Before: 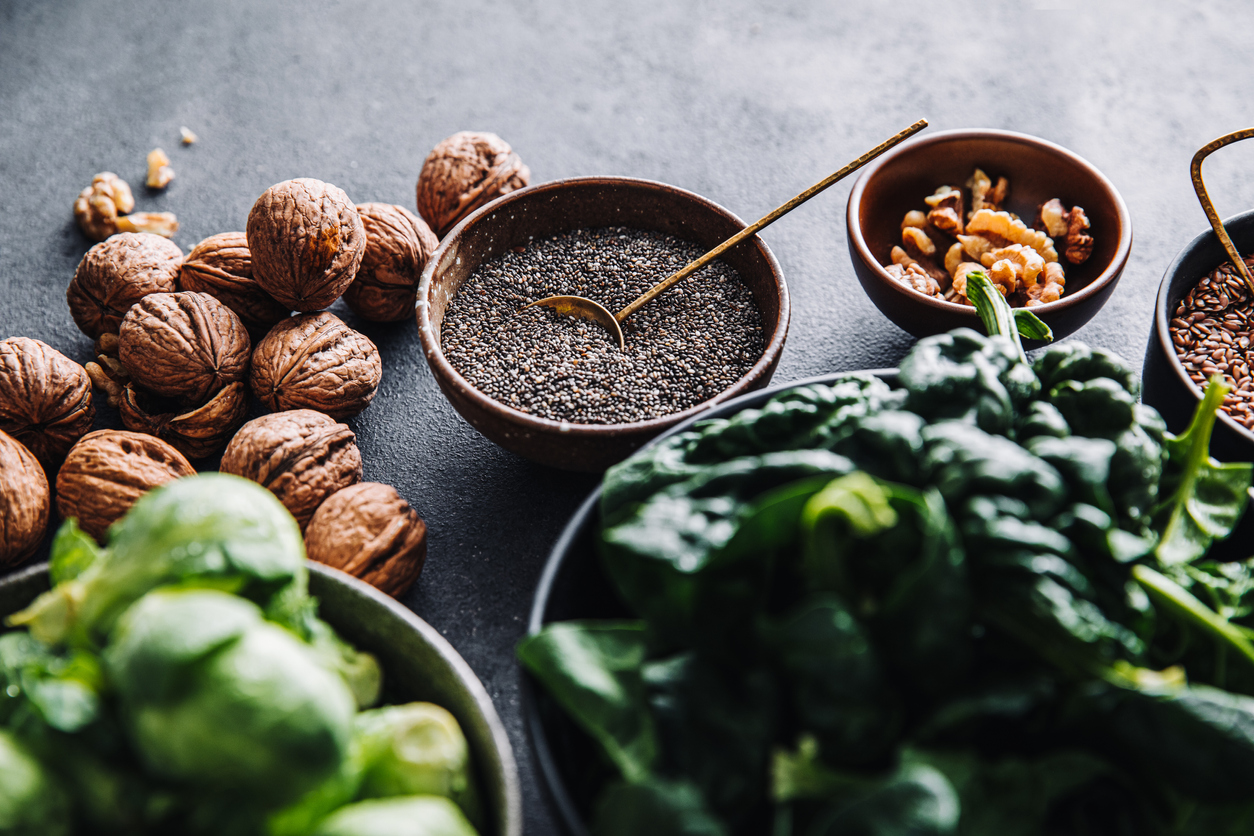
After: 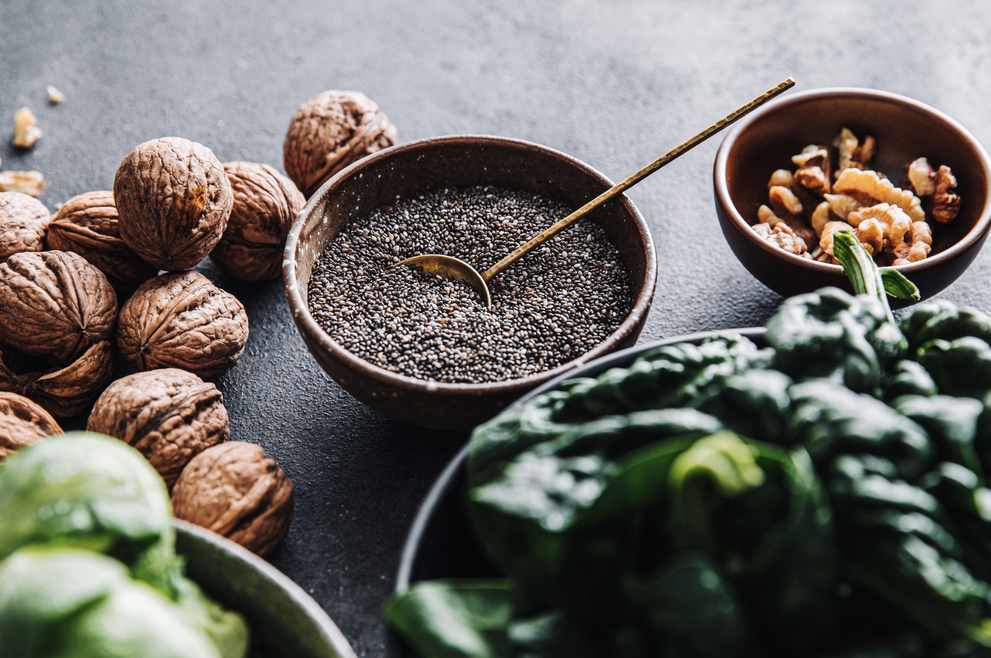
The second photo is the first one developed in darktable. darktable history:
crop and rotate: left 10.642%, top 5.072%, right 10.311%, bottom 16.12%
color correction: highlights b* -0.061, saturation 0.809
